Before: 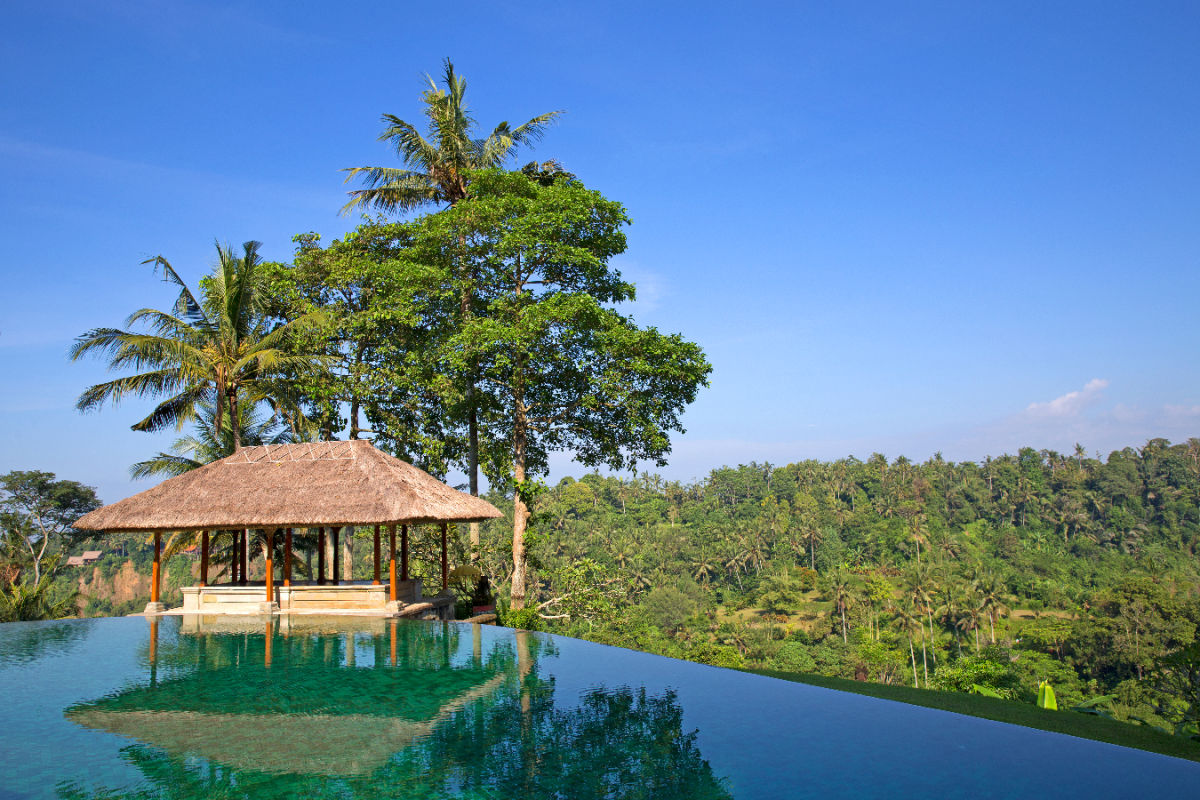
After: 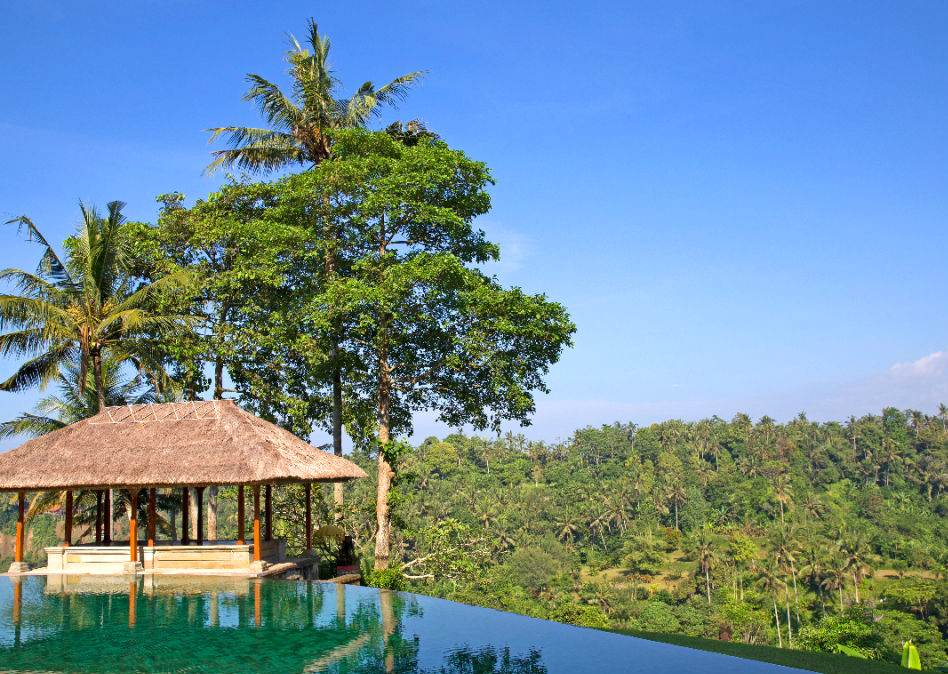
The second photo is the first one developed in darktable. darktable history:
crop: left 11.416%, top 5.053%, right 9.571%, bottom 10.649%
exposure: exposure 0.125 EV, compensate highlight preservation false
